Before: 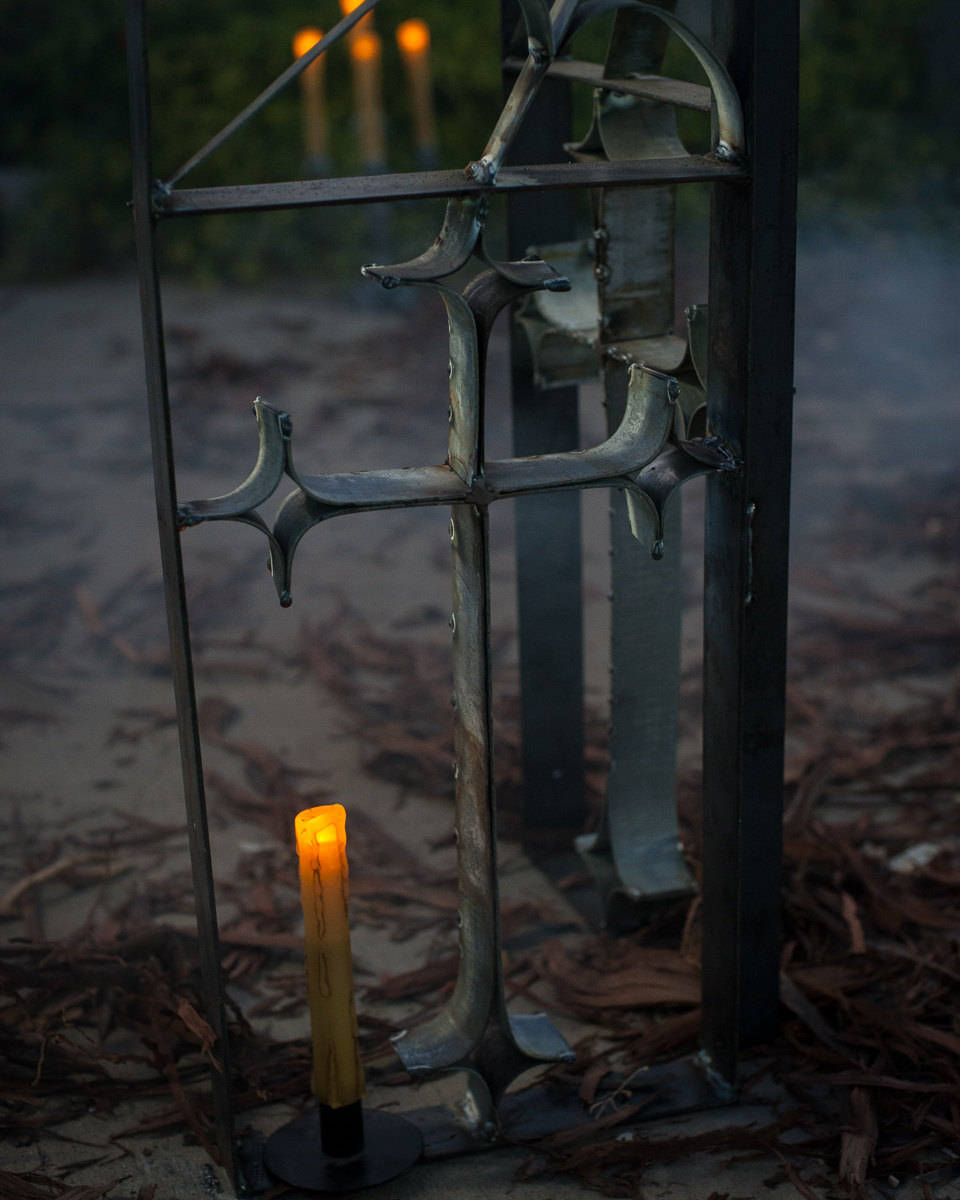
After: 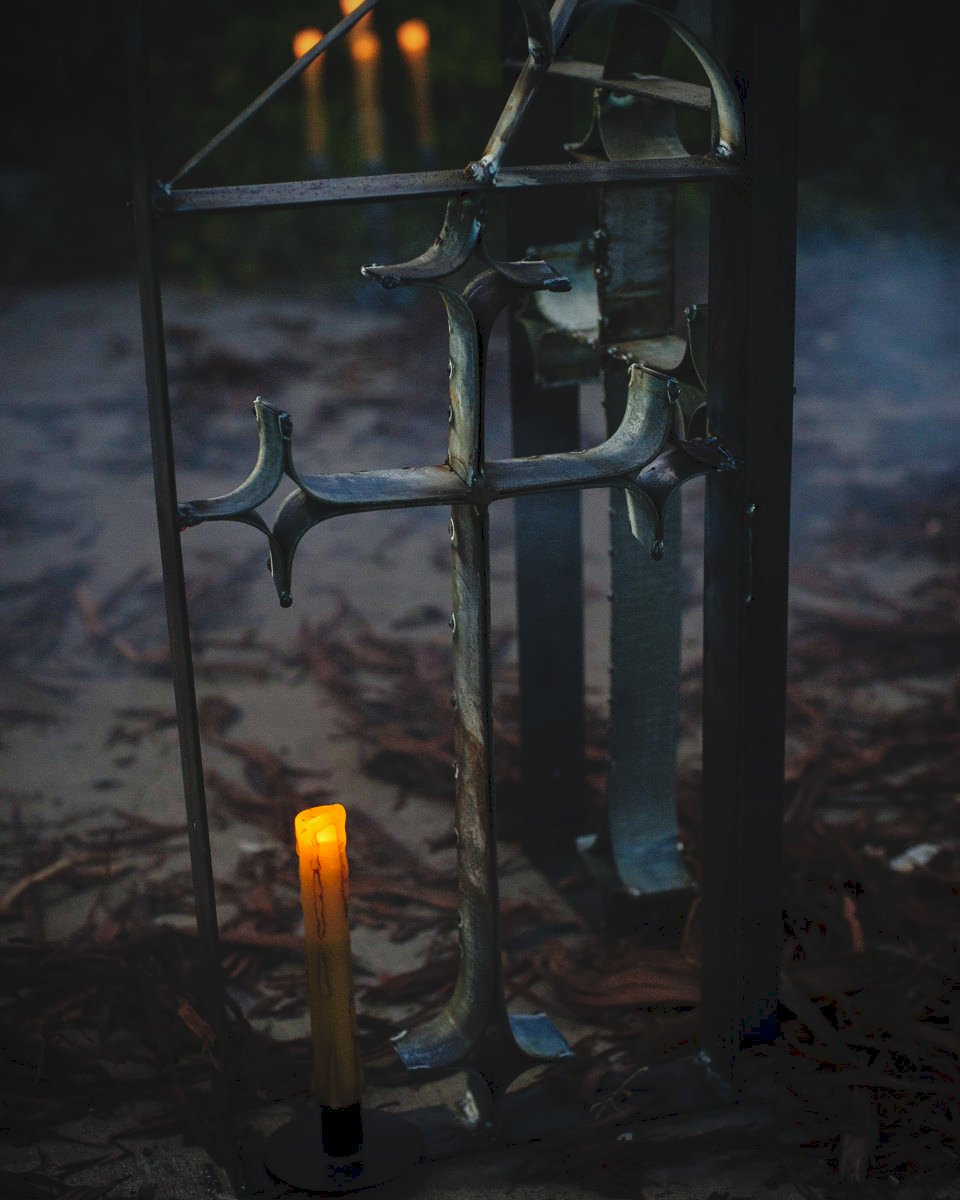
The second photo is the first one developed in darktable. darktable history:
vignetting: fall-off radius 60.65%
exposure: black level correction 0.001, exposure -0.125 EV, compensate exposure bias true, compensate highlight preservation false
tone curve: curves: ch0 [(0, 0) (0.003, 0.074) (0.011, 0.079) (0.025, 0.083) (0.044, 0.095) (0.069, 0.097) (0.1, 0.11) (0.136, 0.131) (0.177, 0.159) (0.224, 0.209) (0.277, 0.279) (0.335, 0.367) (0.399, 0.455) (0.468, 0.538) (0.543, 0.621) (0.623, 0.699) (0.709, 0.782) (0.801, 0.848) (0.898, 0.924) (1, 1)], preserve colors none
white balance: red 0.988, blue 1.017
